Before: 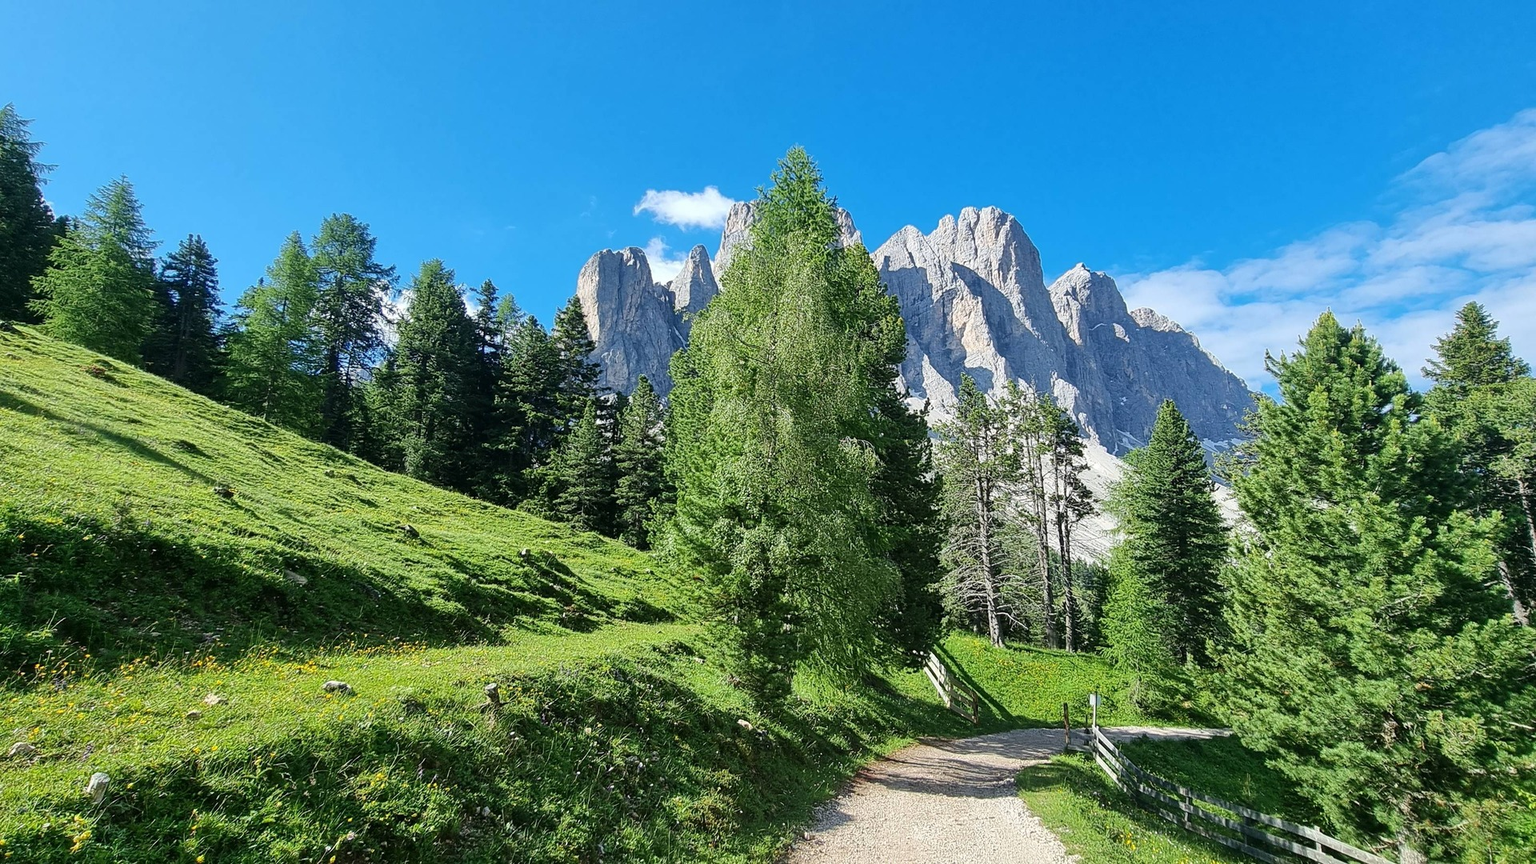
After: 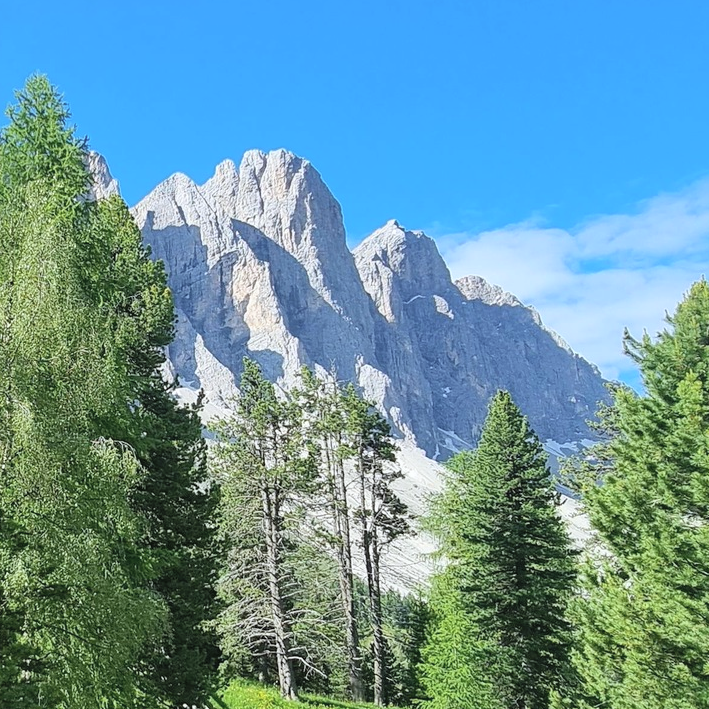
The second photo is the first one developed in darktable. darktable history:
contrast brightness saturation: brightness 0.15
crop and rotate: left 49.936%, top 10.094%, right 13.136%, bottom 24.256%
white balance: red 0.988, blue 1.017
